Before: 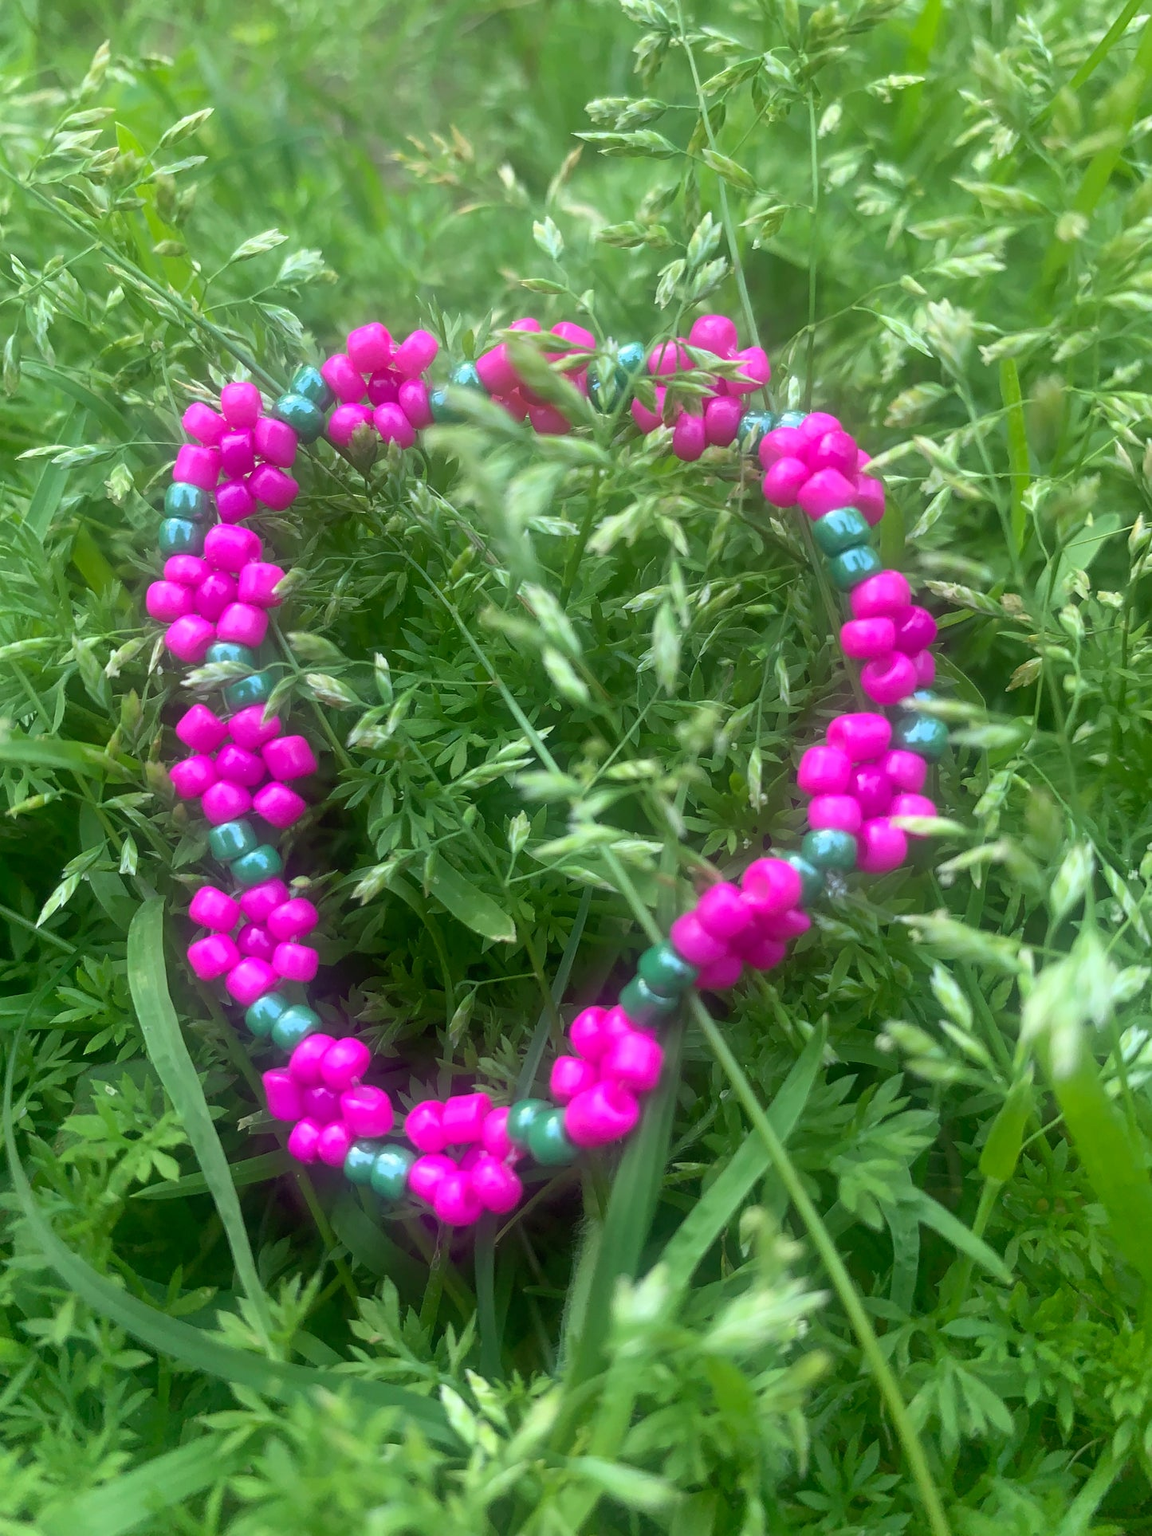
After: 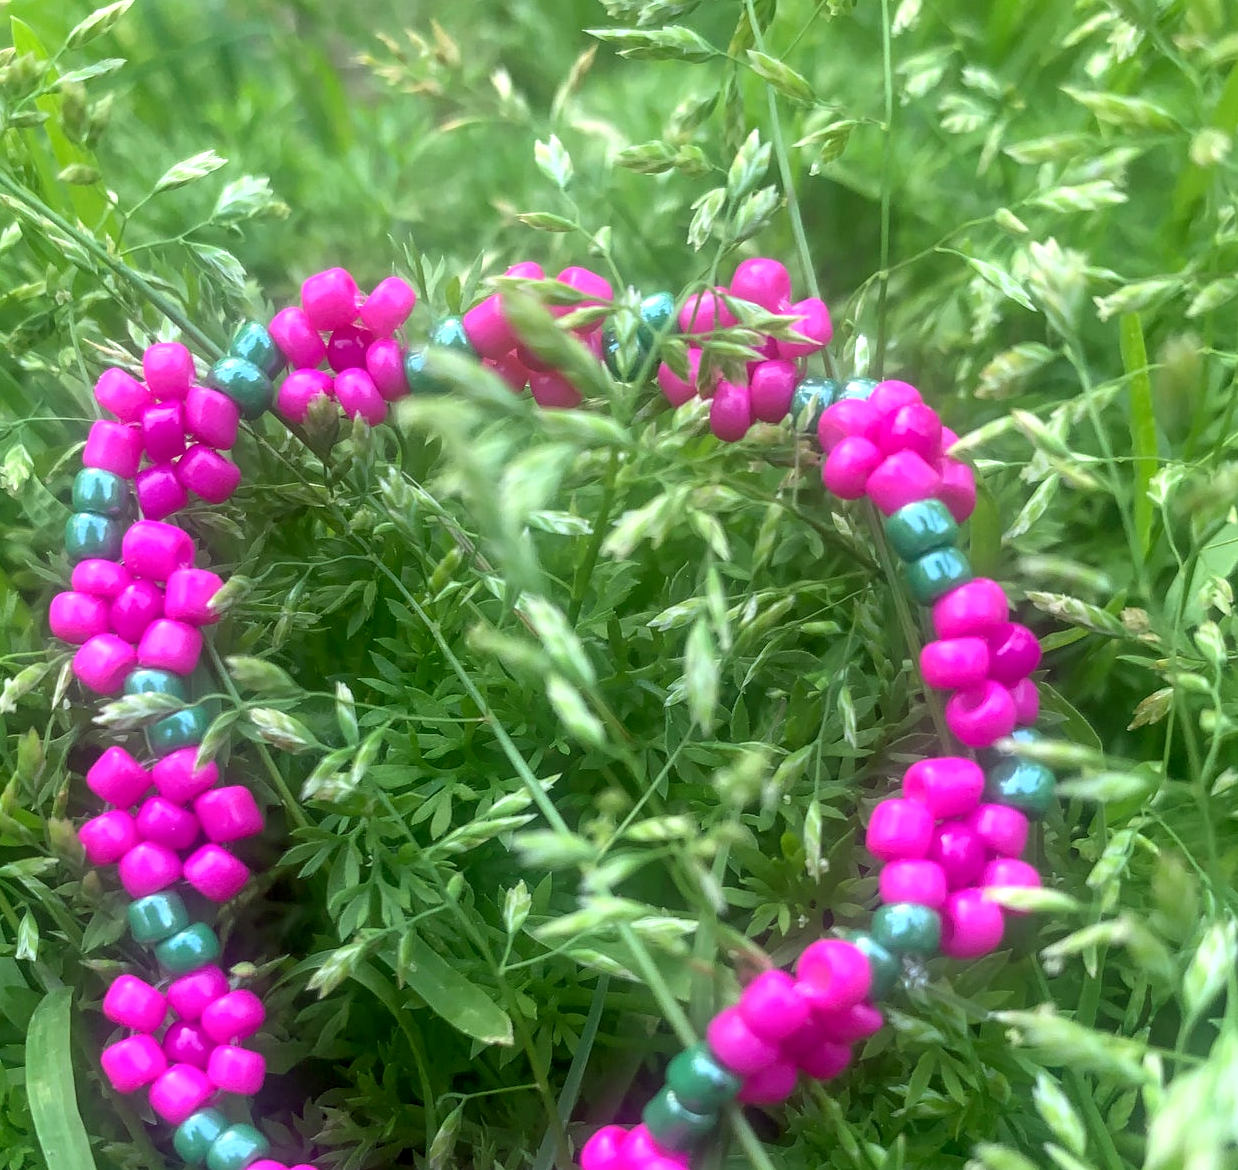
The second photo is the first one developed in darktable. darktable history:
local contrast: on, module defaults
crop and rotate: left 9.282%, top 7.147%, right 5.019%, bottom 32.096%
exposure: exposure 0.203 EV, compensate exposure bias true, compensate highlight preservation false
